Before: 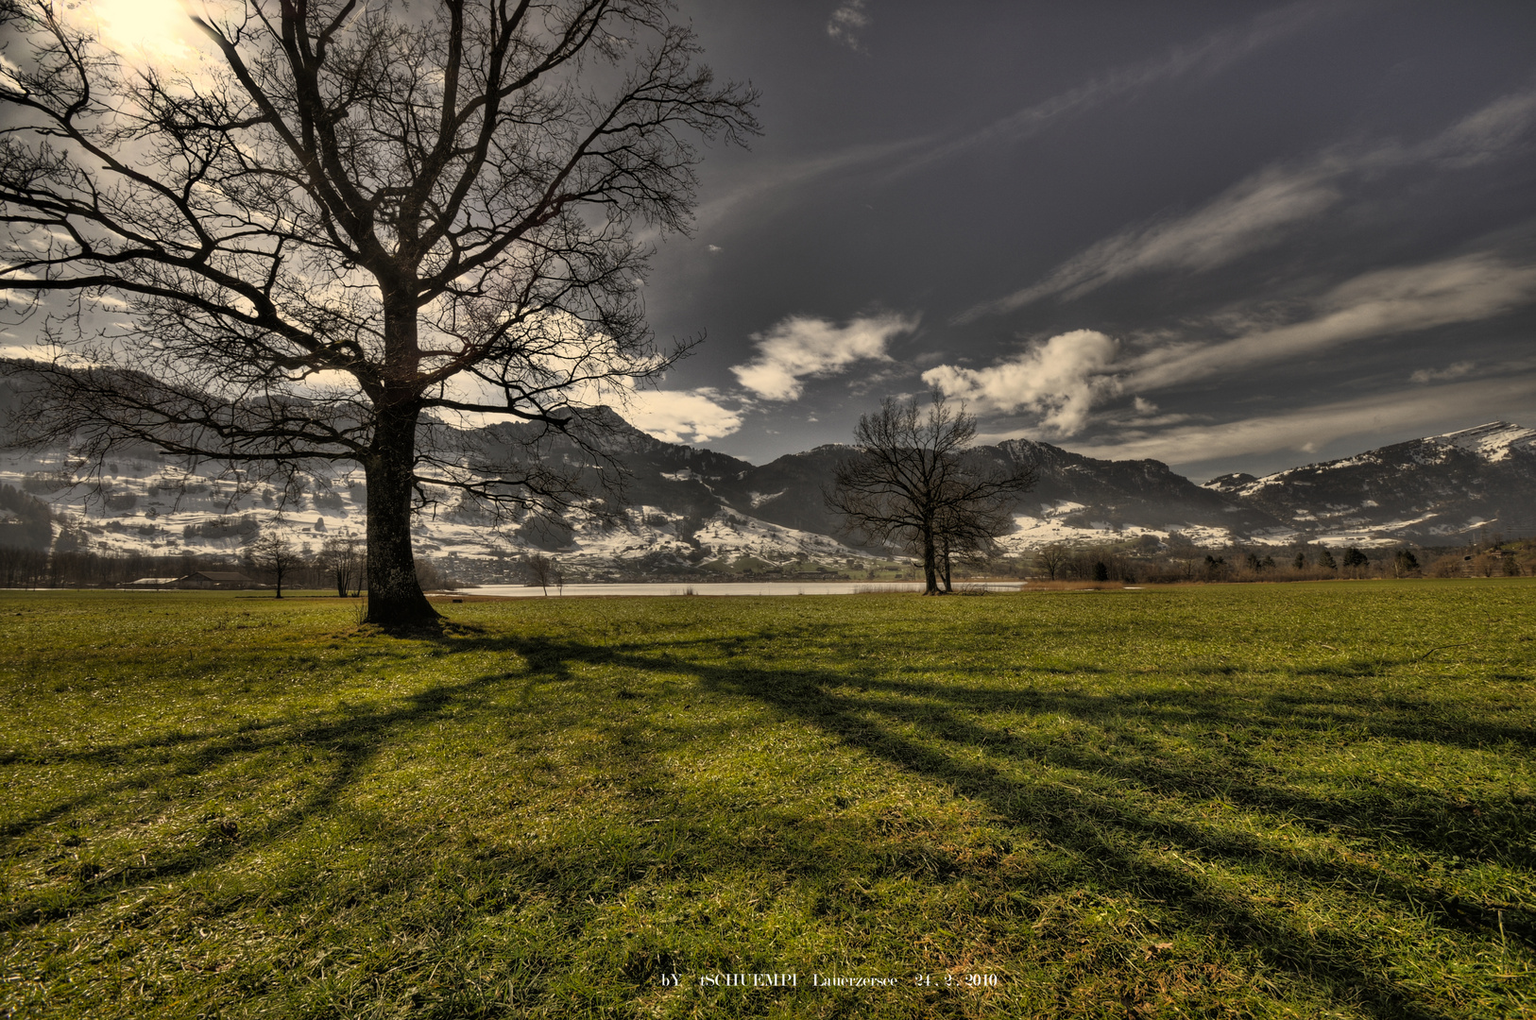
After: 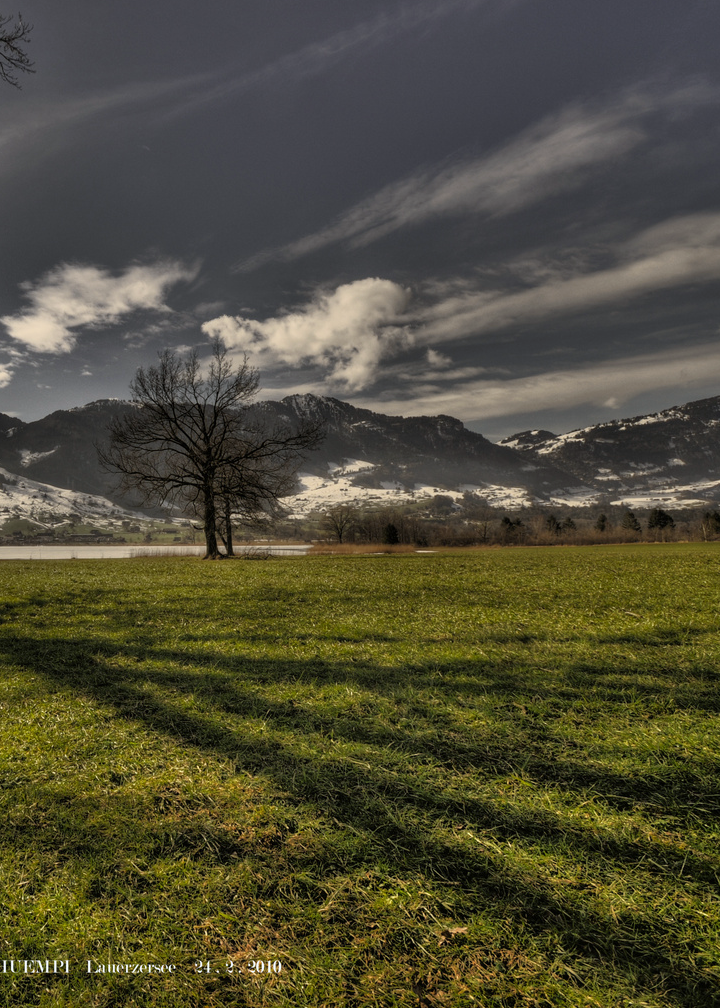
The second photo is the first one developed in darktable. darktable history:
crop: left 47.628%, top 6.643%, right 7.874%
white balance: red 0.974, blue 1.044
